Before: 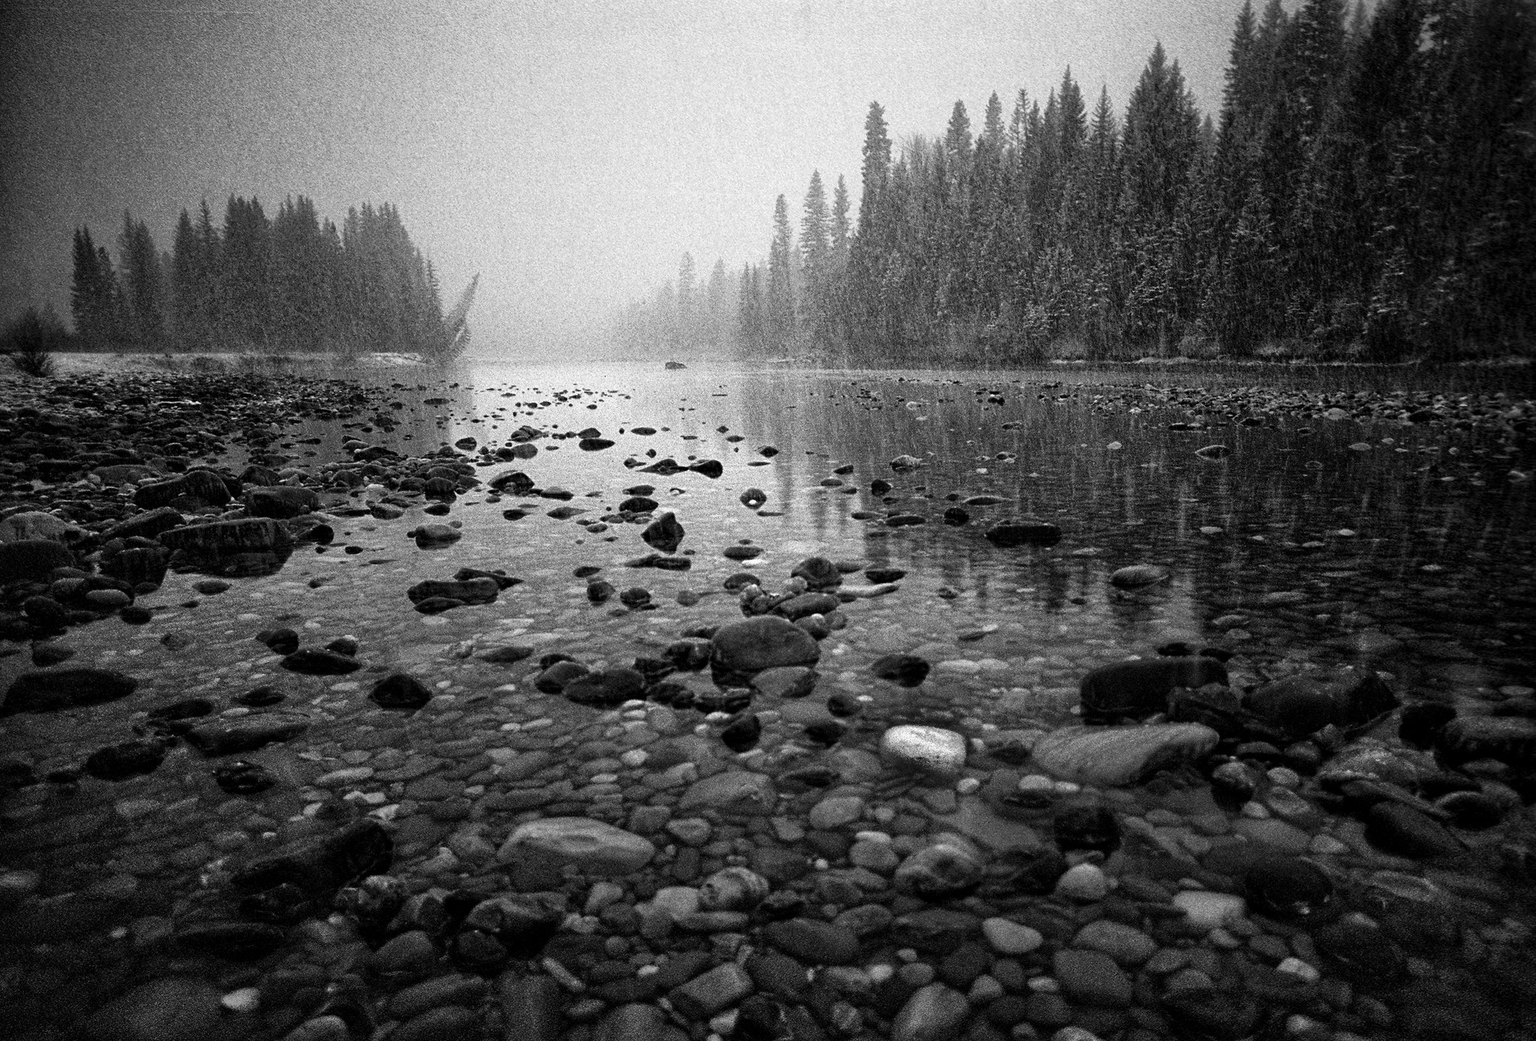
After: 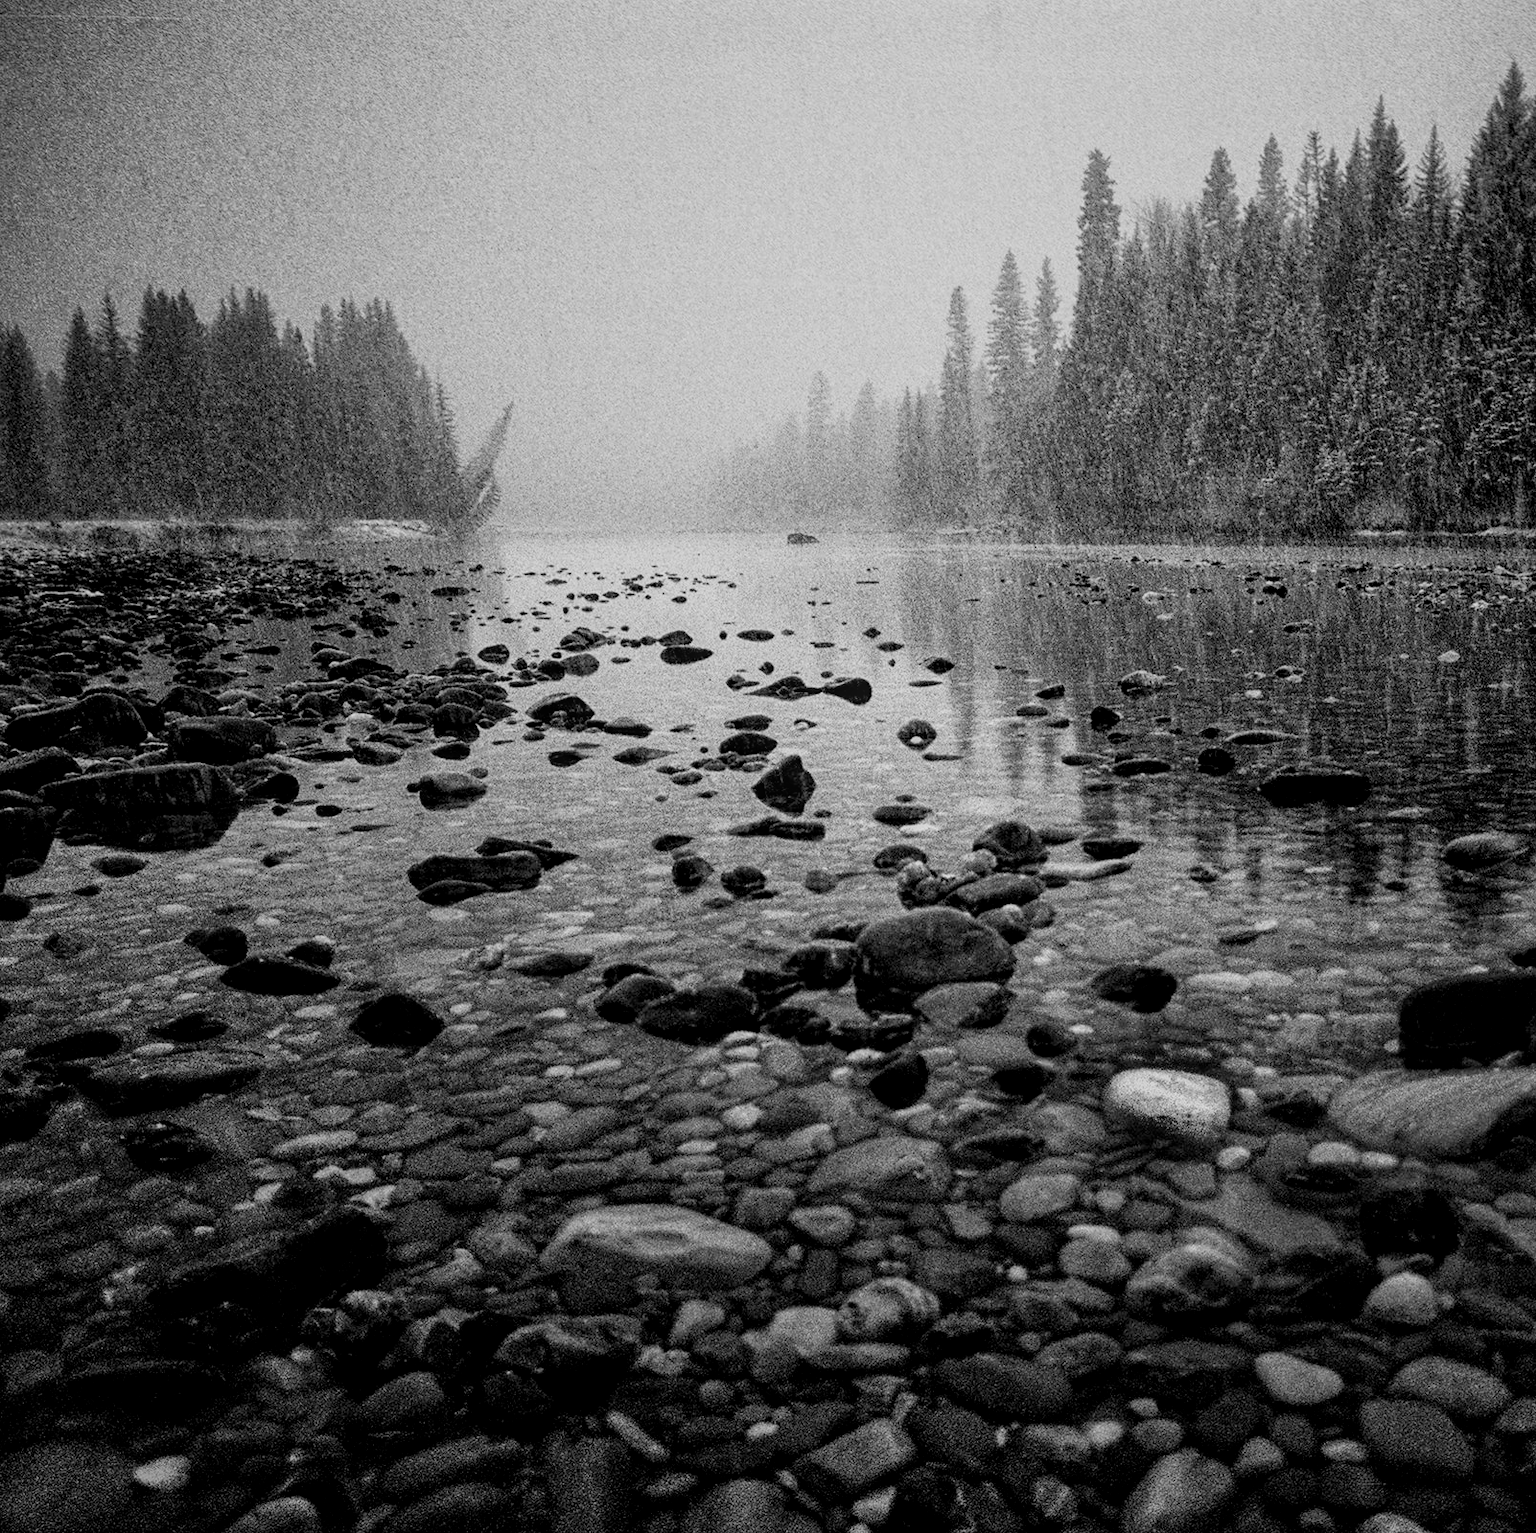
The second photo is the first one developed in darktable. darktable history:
local contrast: on, module defaults
filmic rgb: black relative exposure -7.65 EV, white relative exposure 4.56 EV, hardness 3.61
crop and rotate: left 8.561%, right 23.532%
